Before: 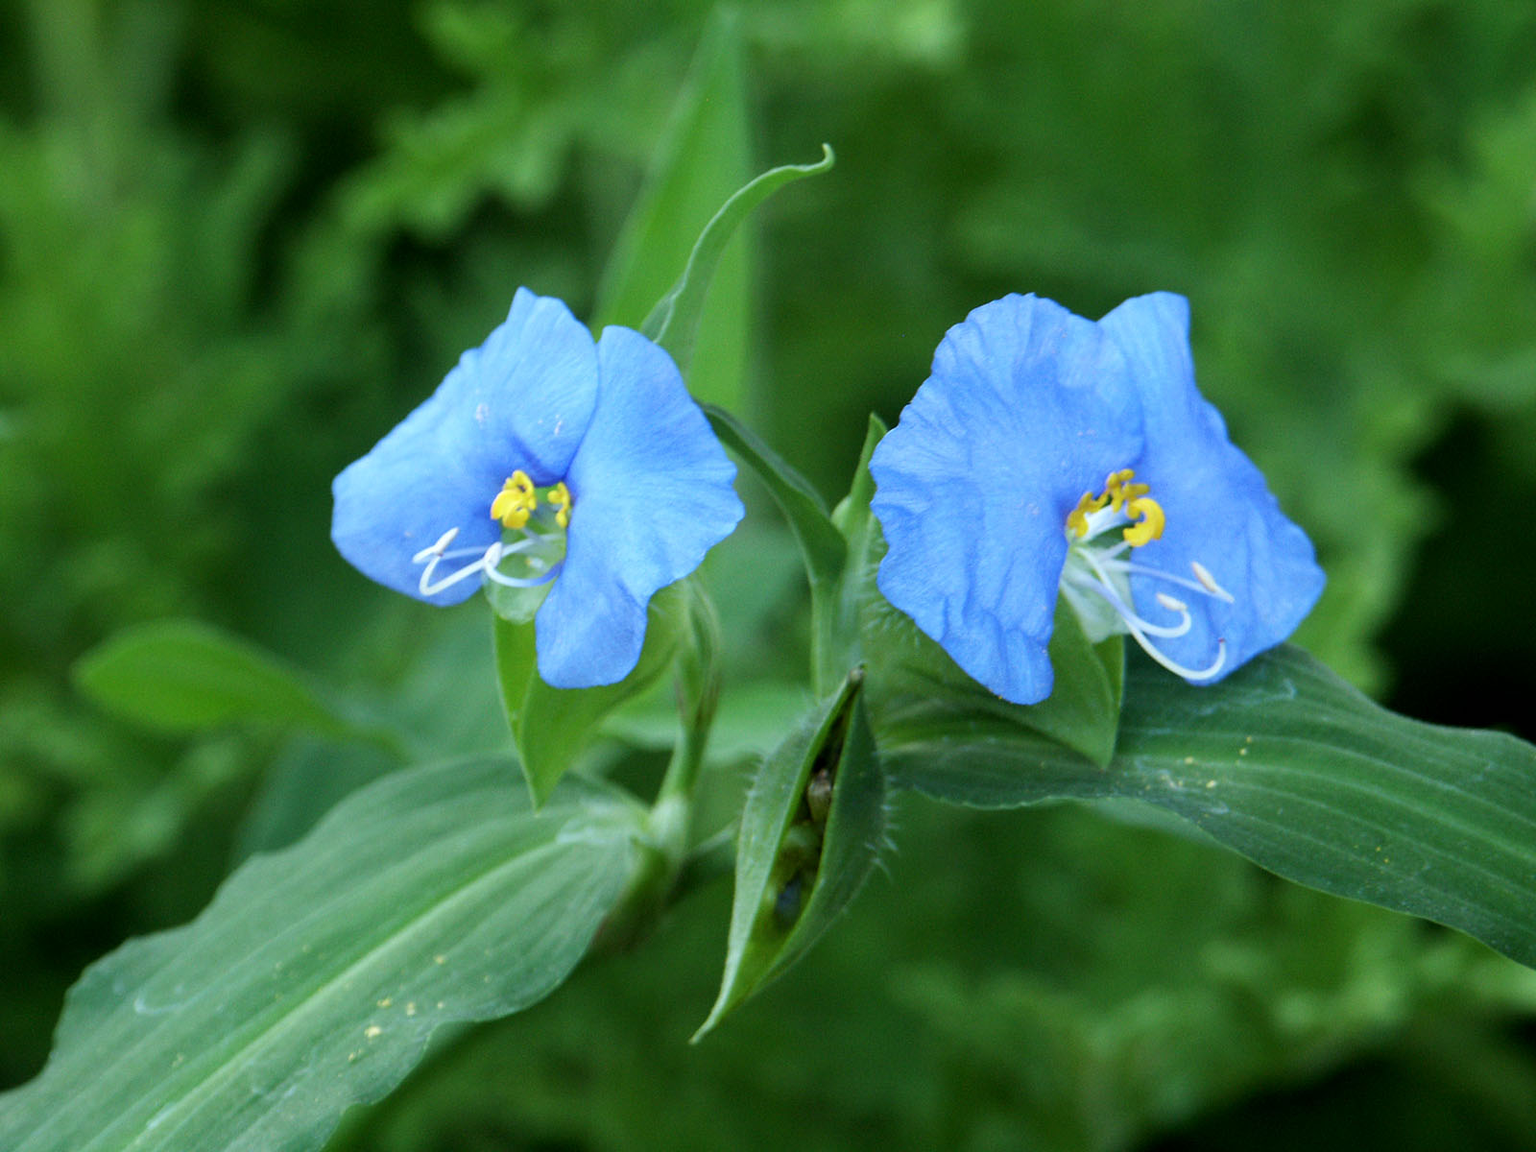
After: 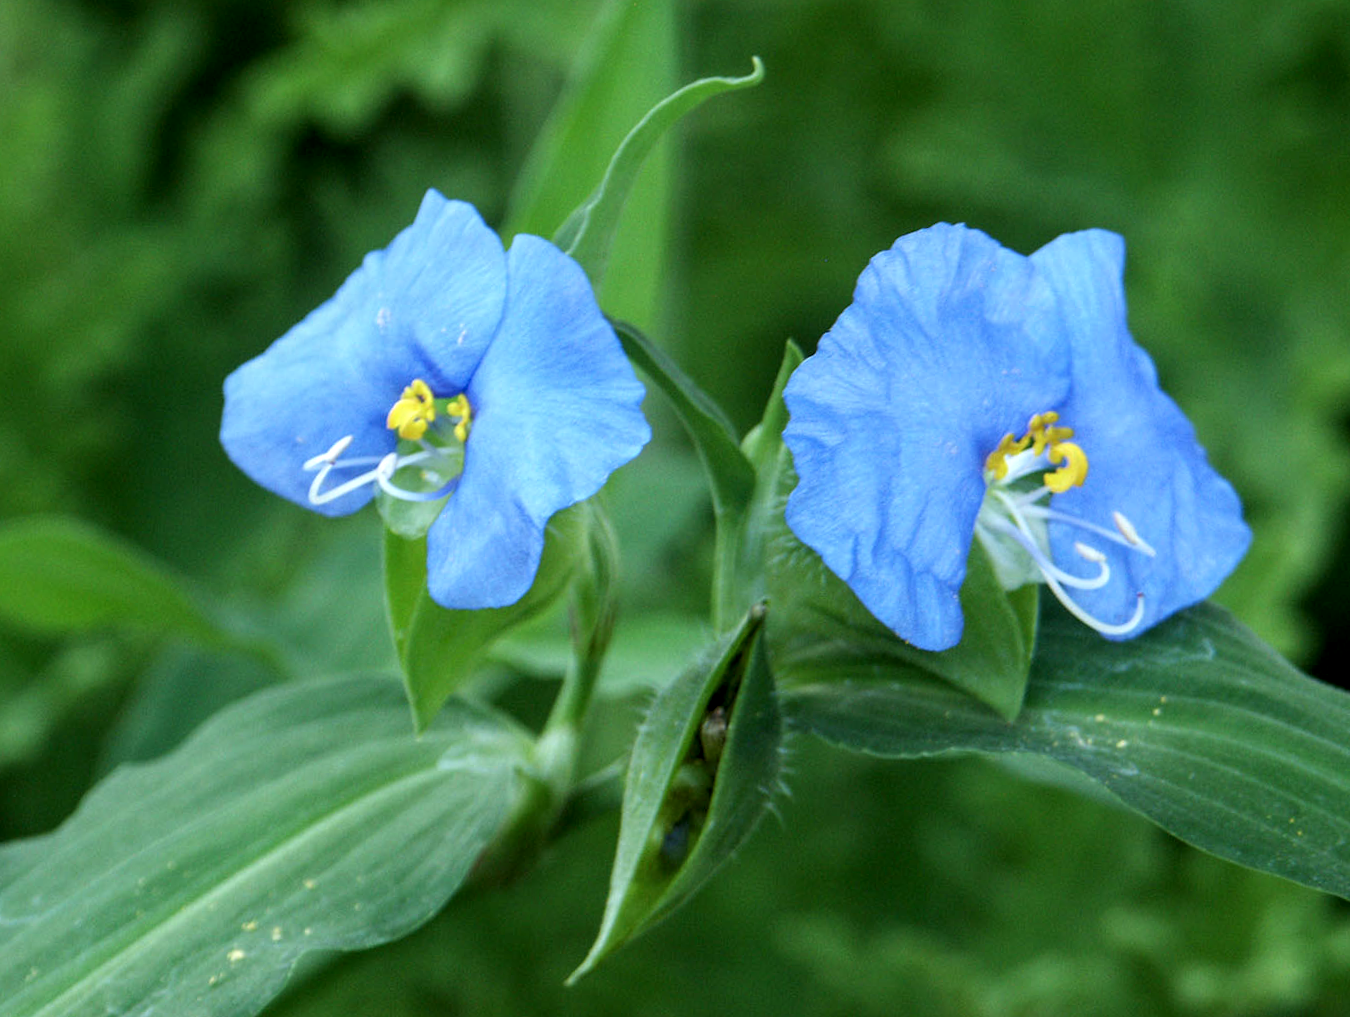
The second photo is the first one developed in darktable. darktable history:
local contrast: on, module defaults
crop and rotate: angle -3.02°, left 5.166%, top 5.219%, right 4.606%, bottom 4.159%
